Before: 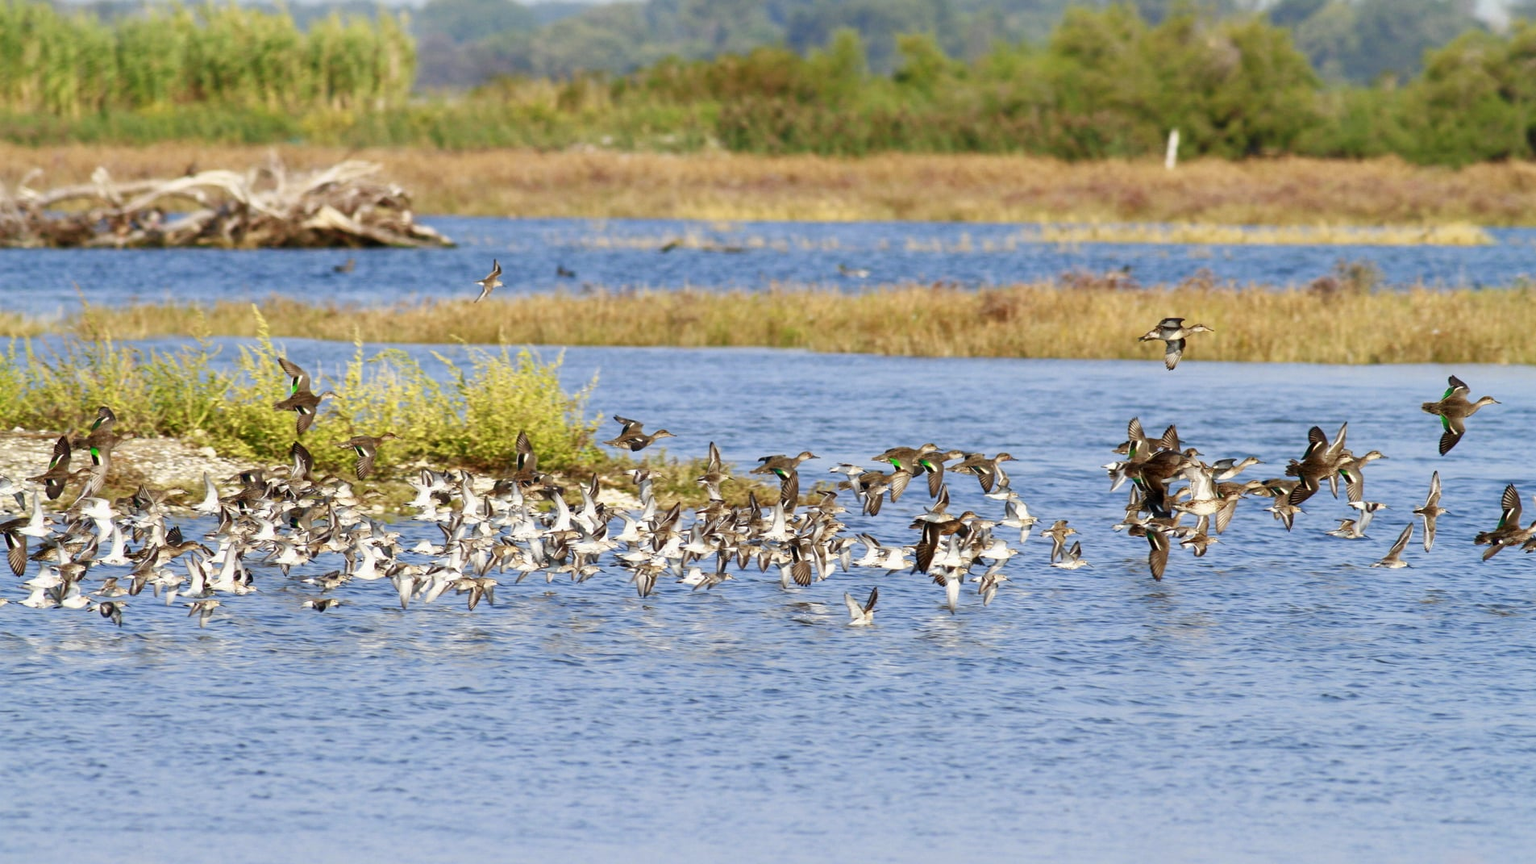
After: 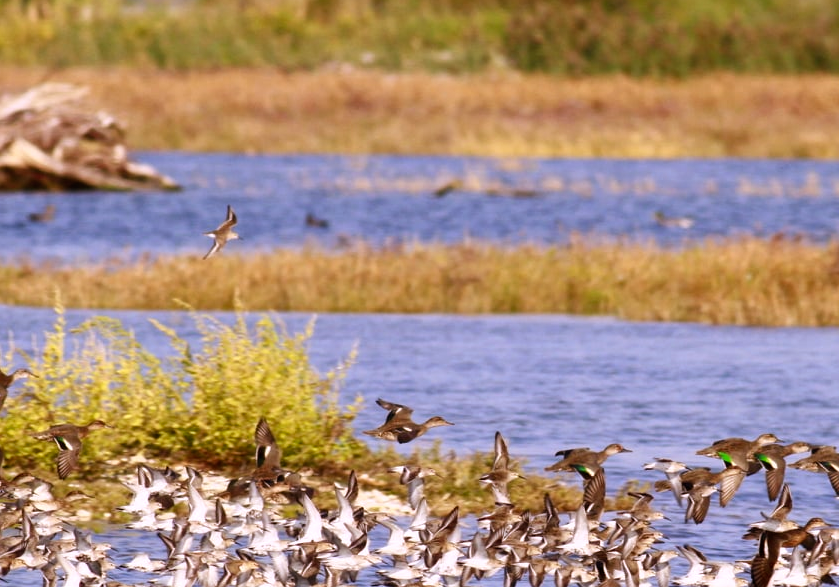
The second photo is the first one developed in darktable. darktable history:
crop: left 20.248%, top 10.86%, right 35.675%, bottom 34.321%
rgb levels: mode RGB, independent channels, levels [[0, 0.5, 1], [0, 0.521, 1], [0, 0.536, 1]]
white balance: red 1.05, blue 1.072
